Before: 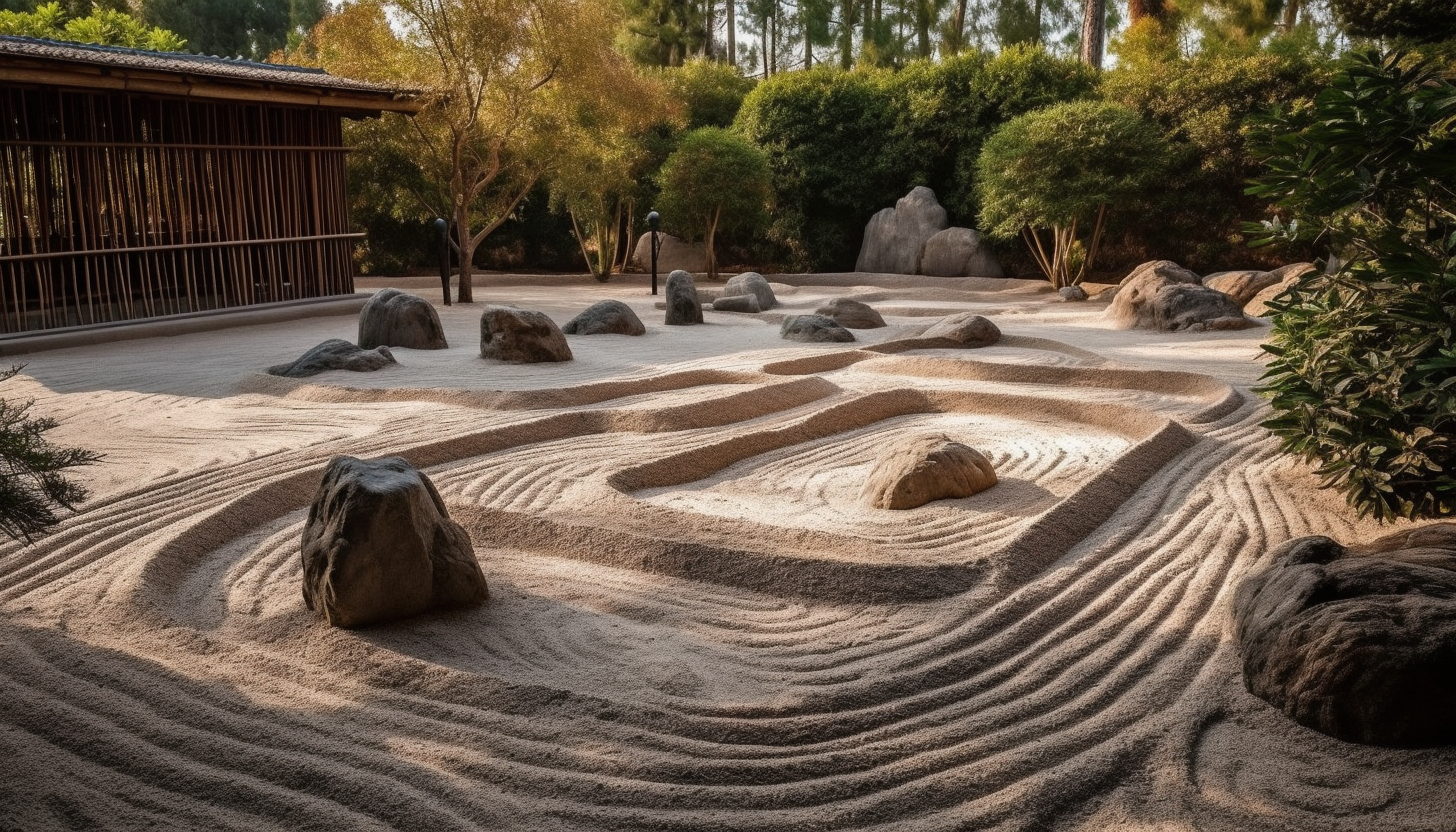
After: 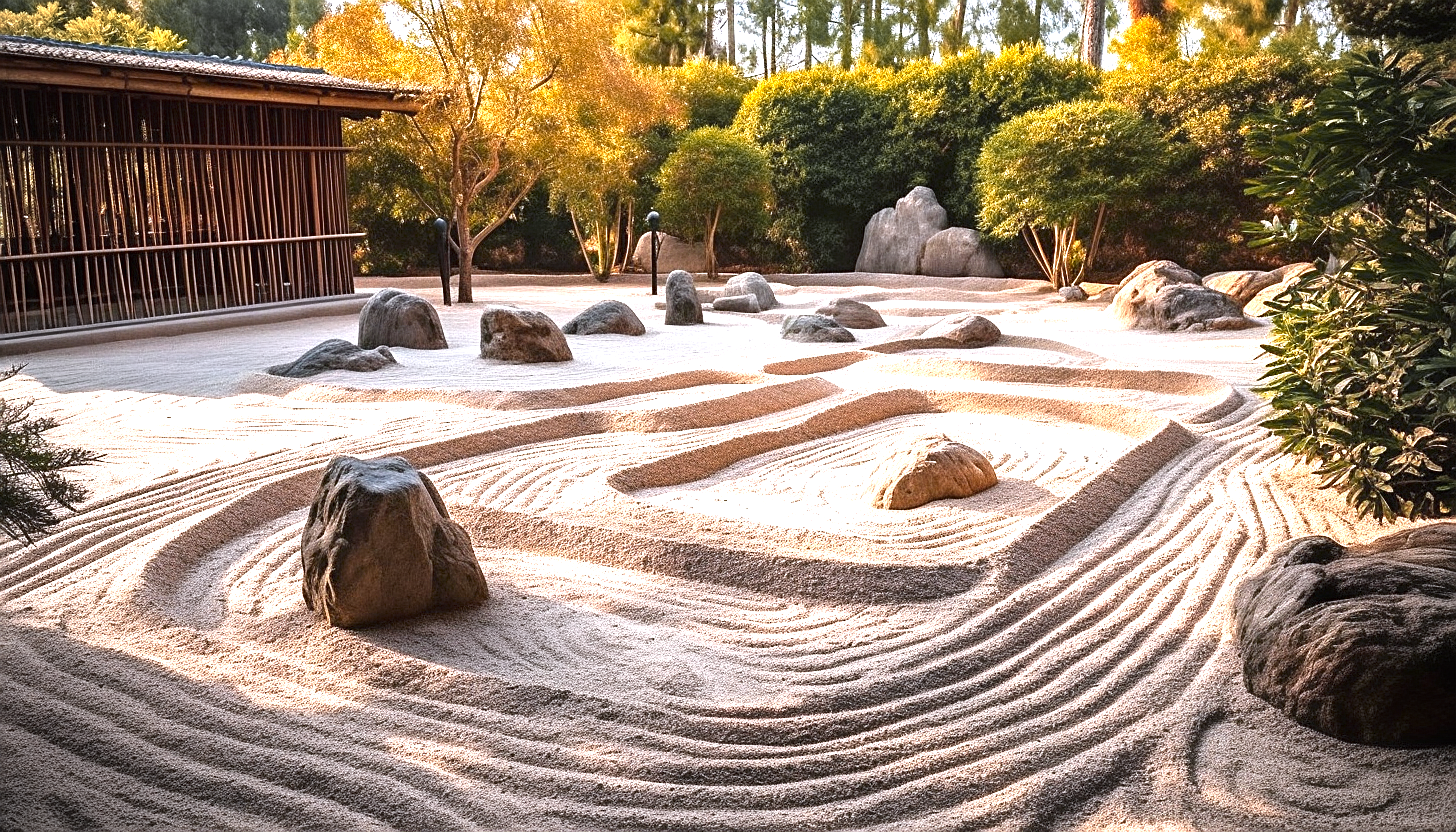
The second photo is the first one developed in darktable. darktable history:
exposure: black level correction 0, exposure 1.579 EV, compensate highlight preservation false
vignetting: on, module defaults
color calibration: illuminant as shot in camera, x 0.358, y 0.373, temperature 4628.91 K
color zones: curves: ch0 [(0, 0.499) (0.143, 0.5) (0.286, 0.5) (0.429, 0.476) (0.571, 0.284) (0.714, 0.243) (0.857, 0.449) (1, 0.499)]; ch1 [(0, 0.532) (0.143, 0.645) (0.286, 0.696) (0.429, 0.211) (0.571, 0.504) (0.714, 0.493) (0.857, 0.495) (1, 0.532)]; ch2 [(0, 0.5) (0.143, 0.5) (0.286, 0.427) (0.429, 0.324) (0.571, 0.5) (0.714, 0.5) (0.857, 0.5) (1, 0.5)]
sharpen: on, module defaults
